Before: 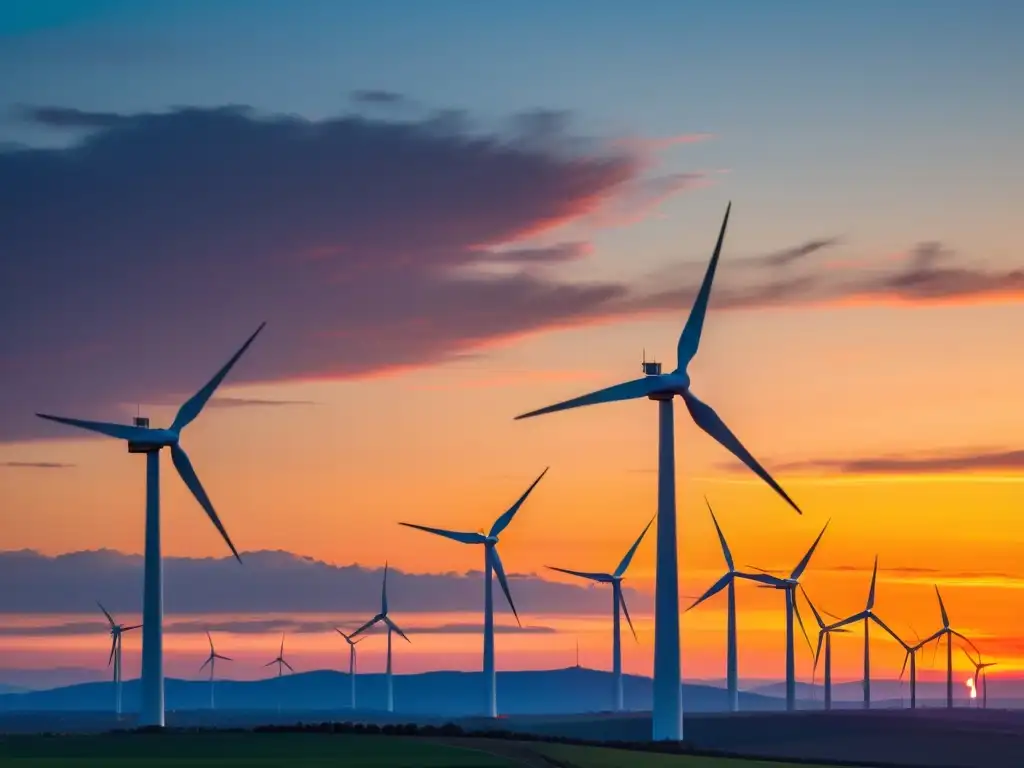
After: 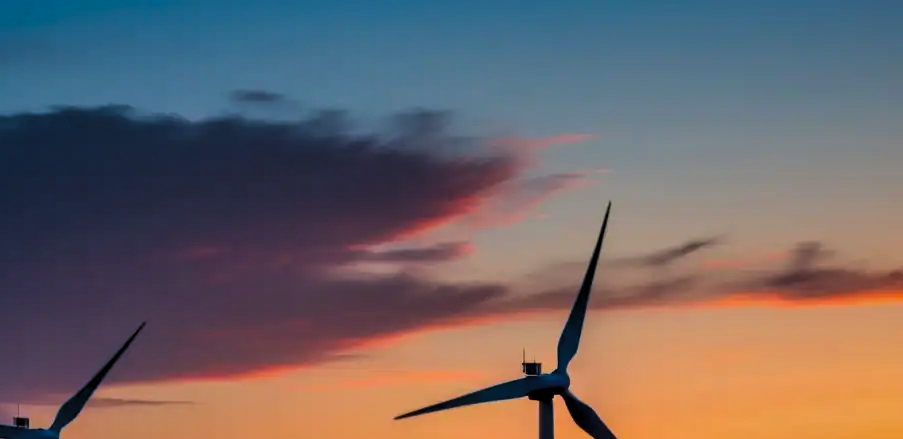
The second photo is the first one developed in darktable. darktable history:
levels: levels [0.116, 0.574, 1]
contrast brightness saturation: brightness -0.02, saturation 0.35
crop and rotate: left 11.812%, bottom 42.776%
shadows and highlights: highlights color adjustment 0%, soften with gaussian
